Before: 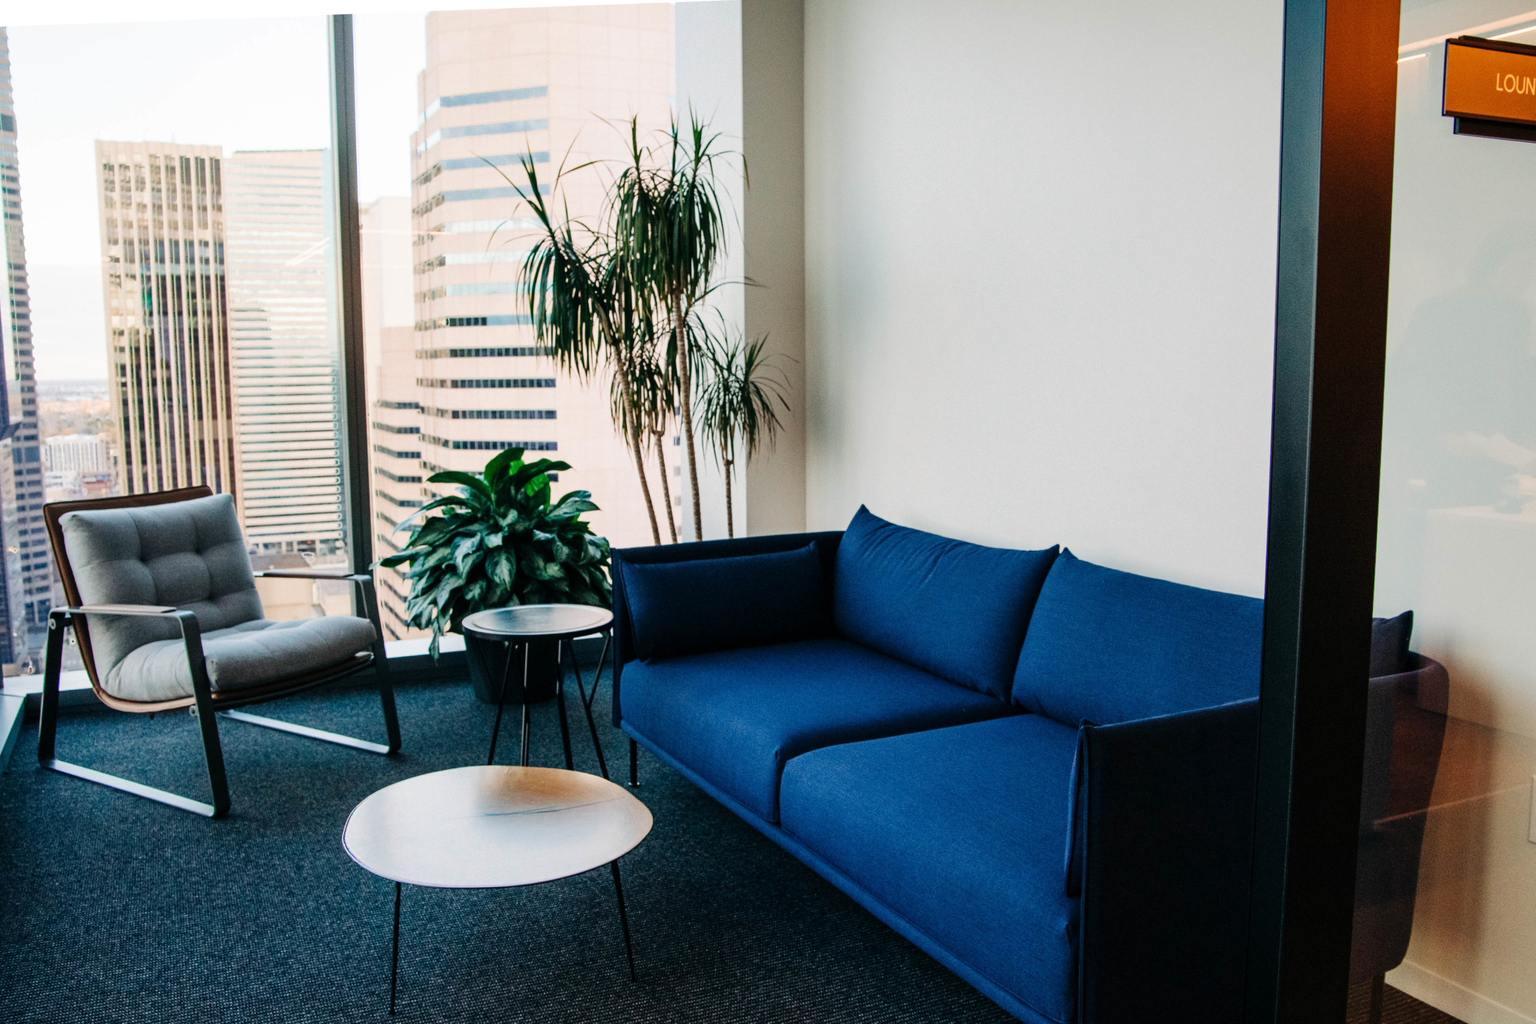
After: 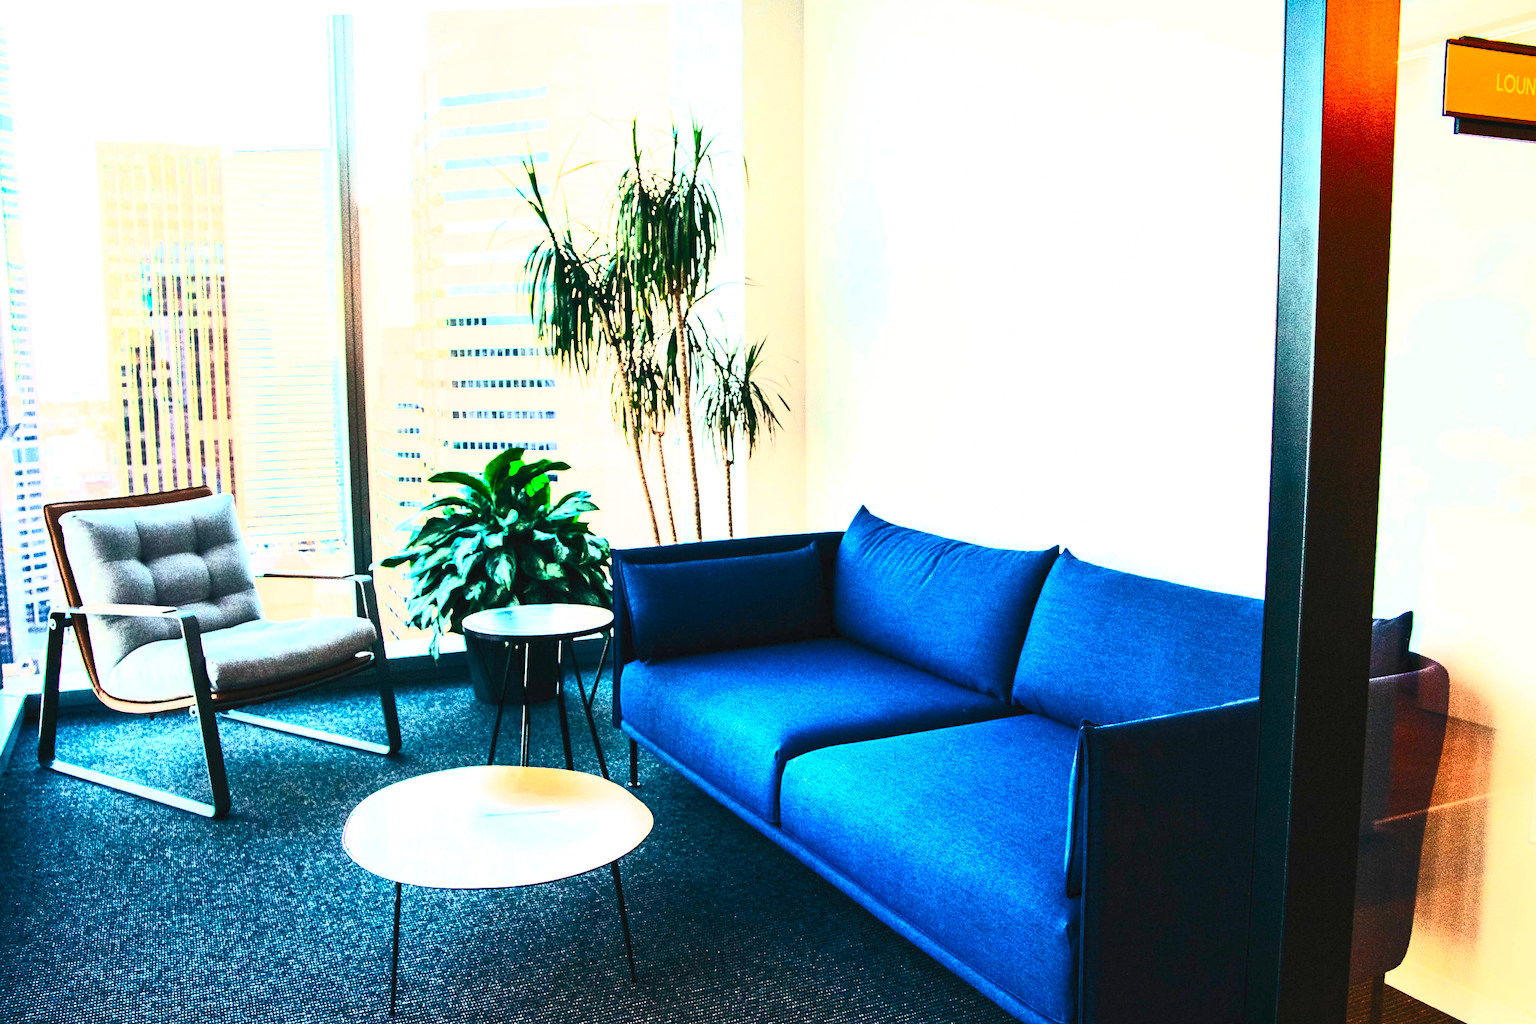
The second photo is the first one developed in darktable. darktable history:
exposure: black level correction 0, exposure 1.2 EV, compensate highlight preservation false
contrast brightness saturation: contrast 0.83, brightness 0.59, saturation 0.59
